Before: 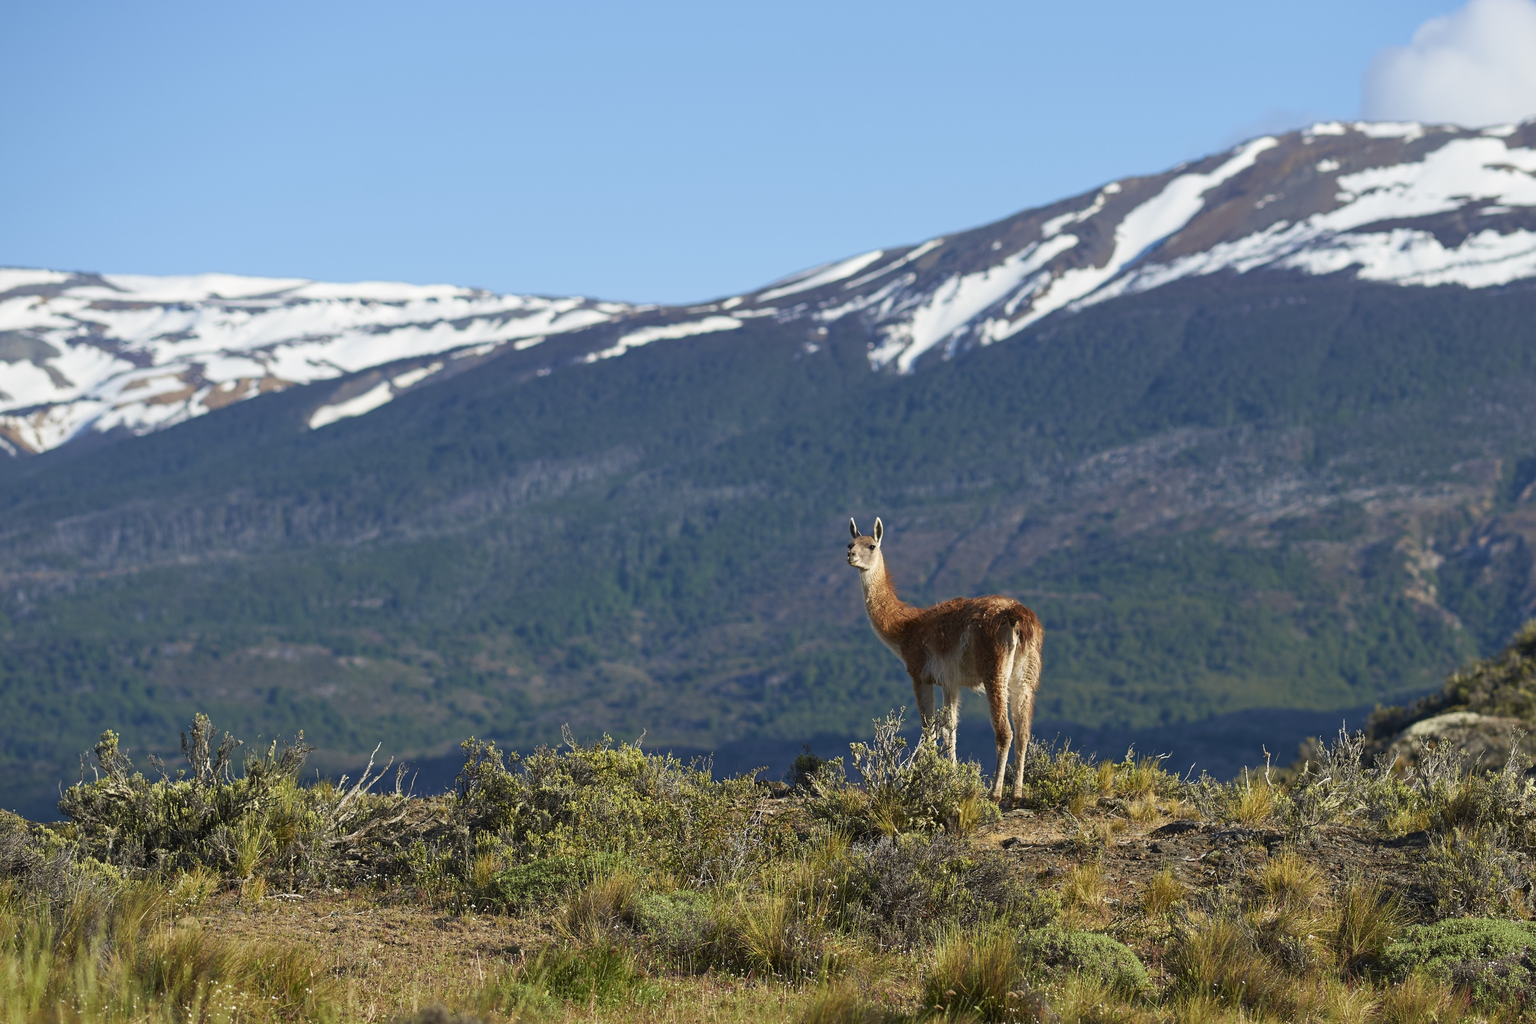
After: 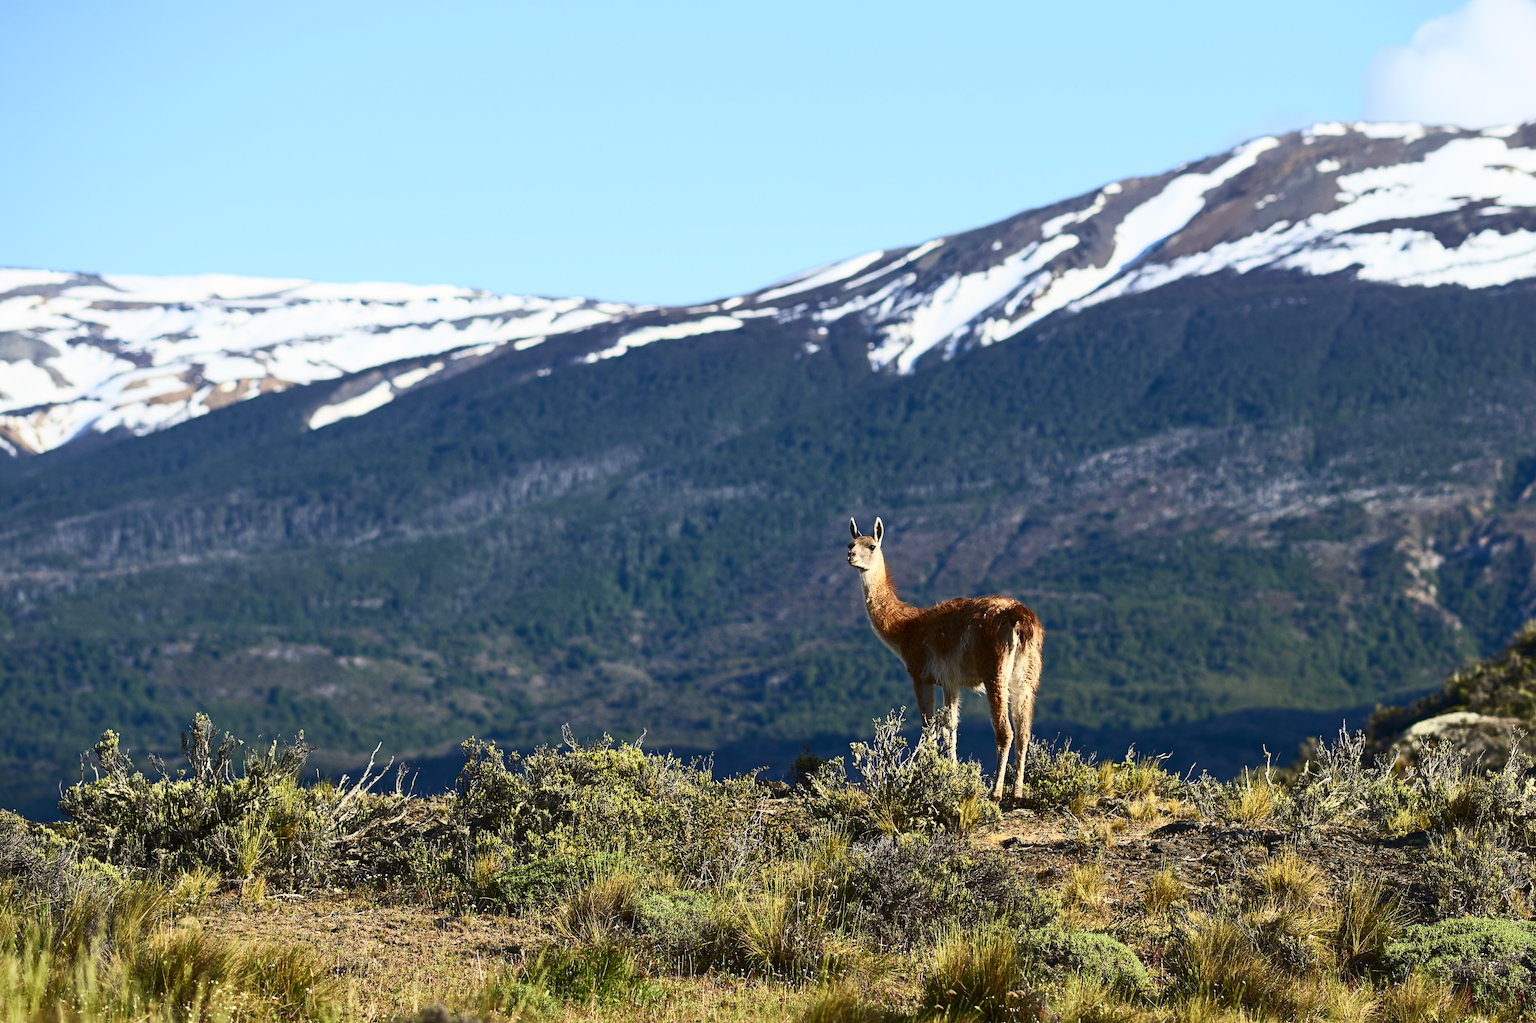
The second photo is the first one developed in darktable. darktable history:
contrast brightness saturation: contrast 0.397, brightness 0.099, saturation 0.214
